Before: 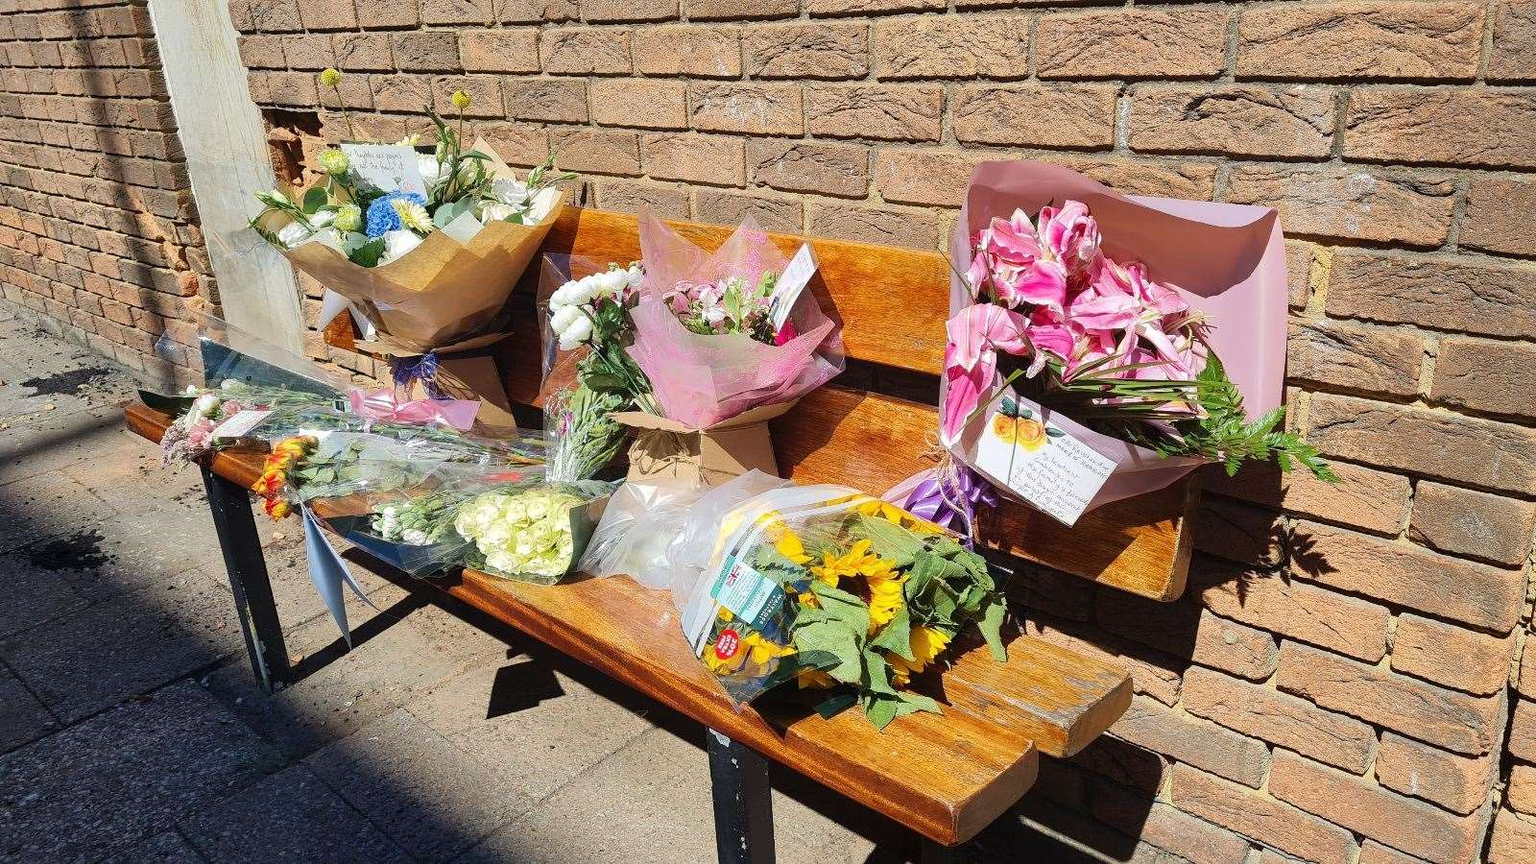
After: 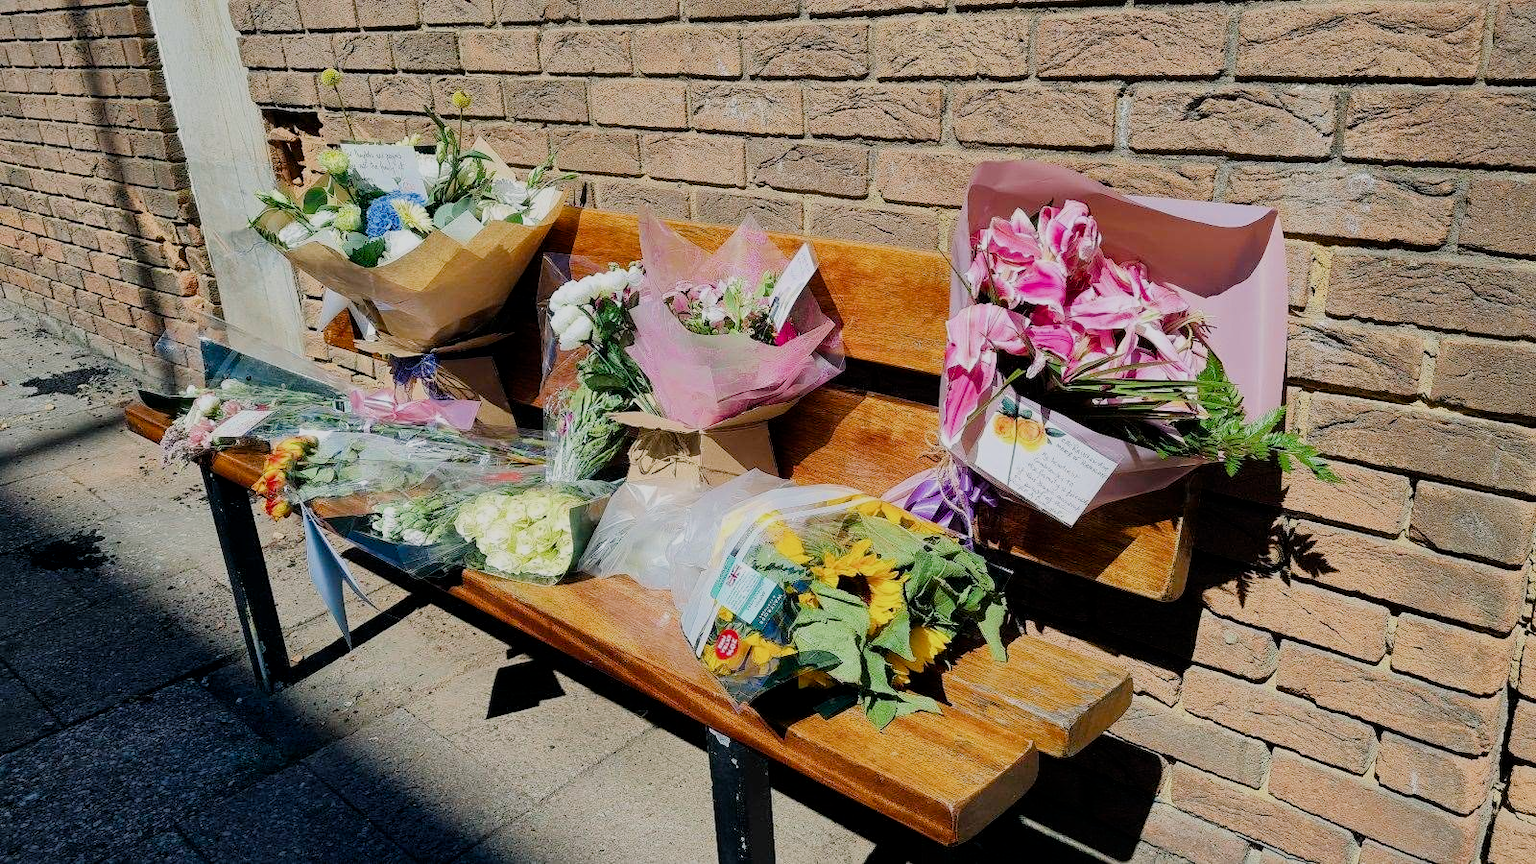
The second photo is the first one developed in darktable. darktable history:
local contrast: mode bilateral grid, contrast 99, coarseness 100, detail 109%, midtone range 0.2
color balance rgb: power › luminance -7.815%, power › chroma 1.092%, power › hue 217.38°, perceptual saturation grading › global saturation 20%, perceptual saturation grading › highlights -25.818%, perceptual saturation grading › shadows 25.868%
filmic rgb: black relative exposure -7.65 EV, white relative exposure 4.56 EV, hardness 3.61, preserve chrominance max RGB
